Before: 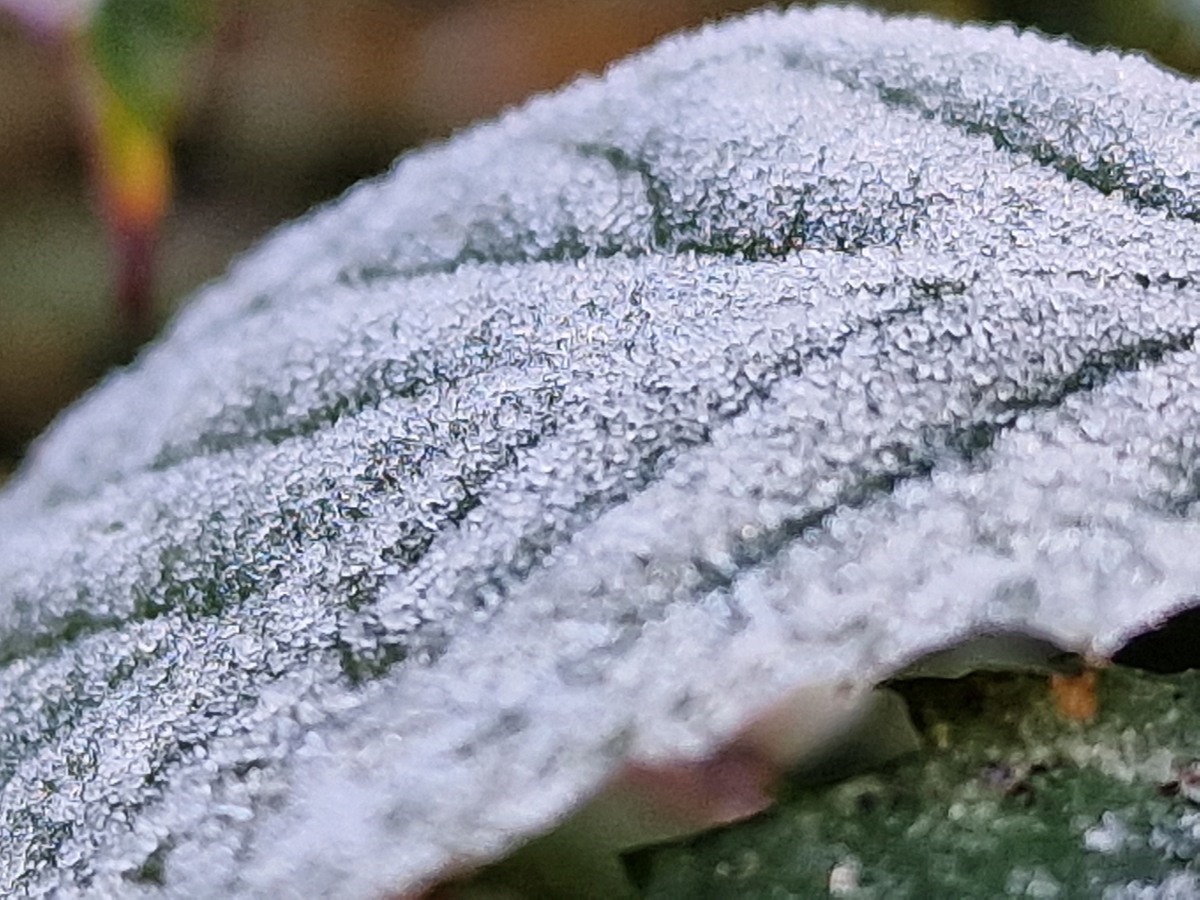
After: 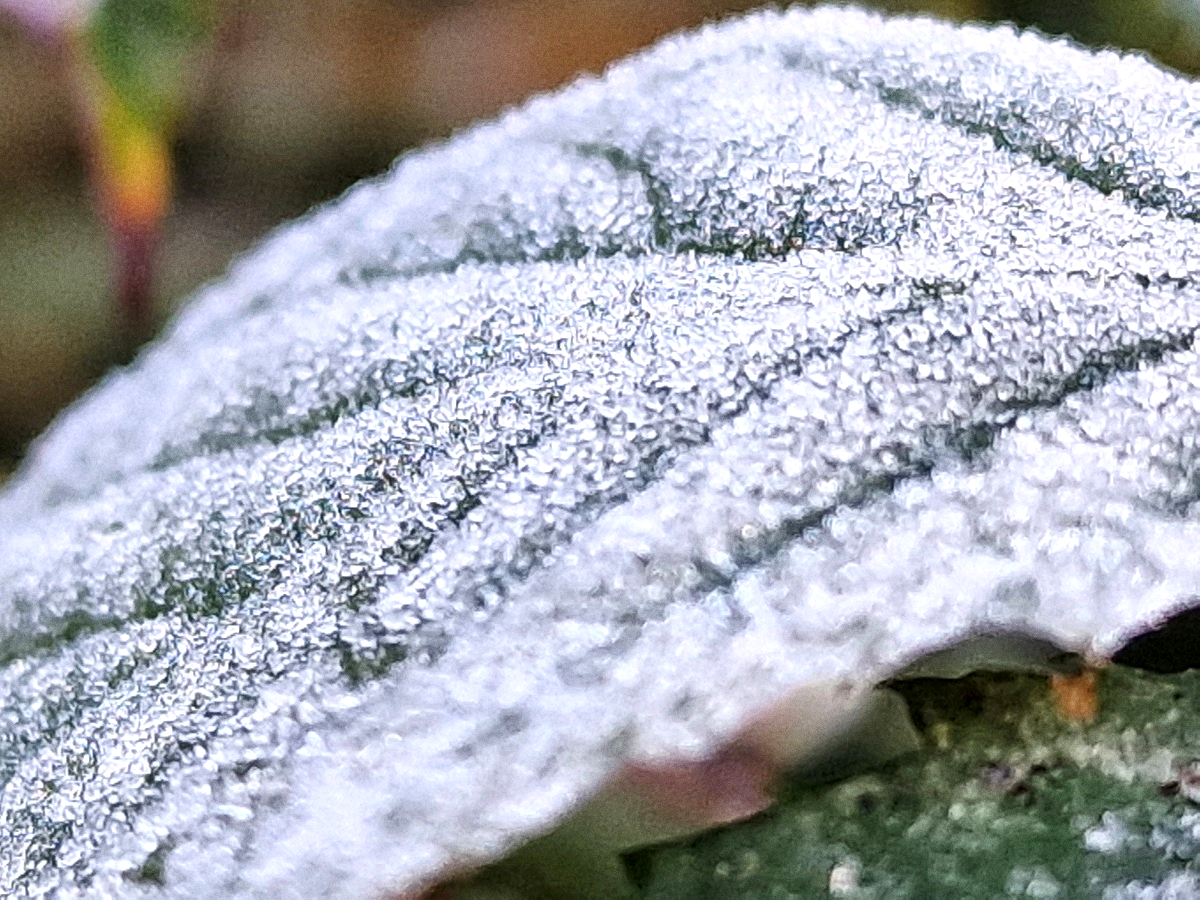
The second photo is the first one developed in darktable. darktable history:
grain: coarseness 0.09 ISO
exposure: black level correction 0, exposure 0.5 EV, compensate highlight preservation false
local contrast: highlights 100%, shadows 100%, detail 120%, midtone range 0.2
